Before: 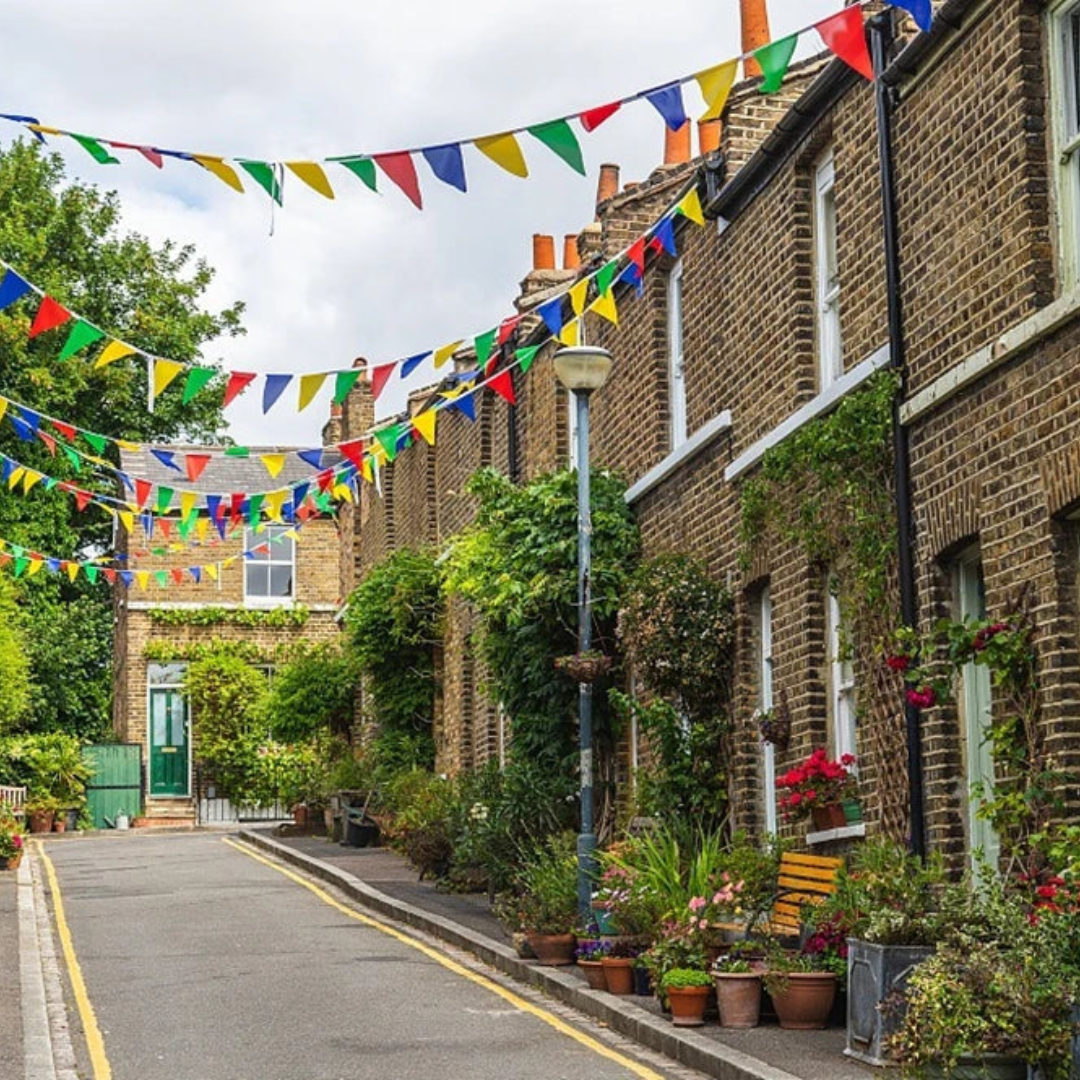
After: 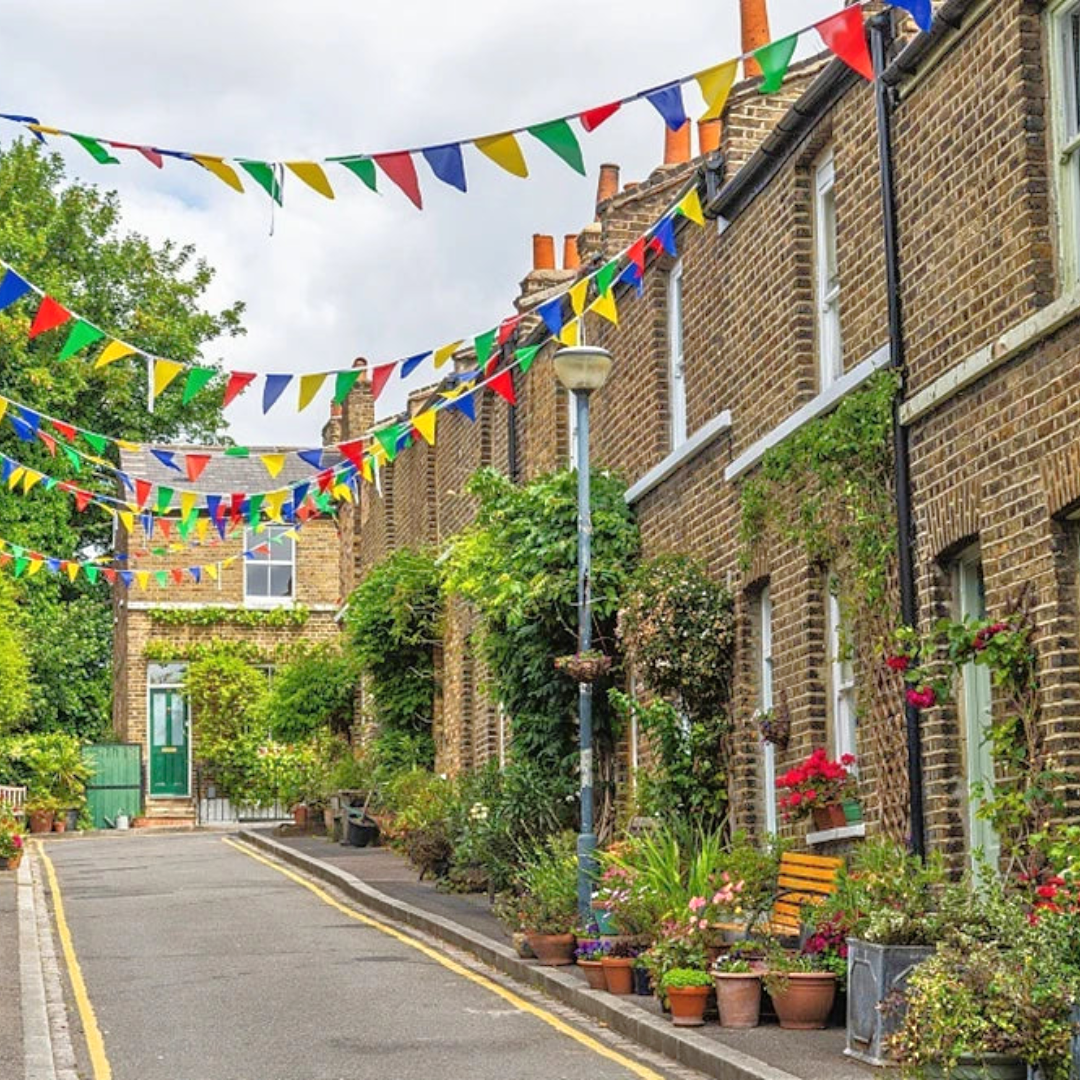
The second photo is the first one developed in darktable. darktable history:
tone equalizer: -7 EV 0.16 EV, -6 EV 0.58 EV, -5 EV 1.13 EV, -4 EV 1.37 EV, -3 EV 1.16 EV, -2 EV 0.6 EV, -1 EV 0.162 EV
